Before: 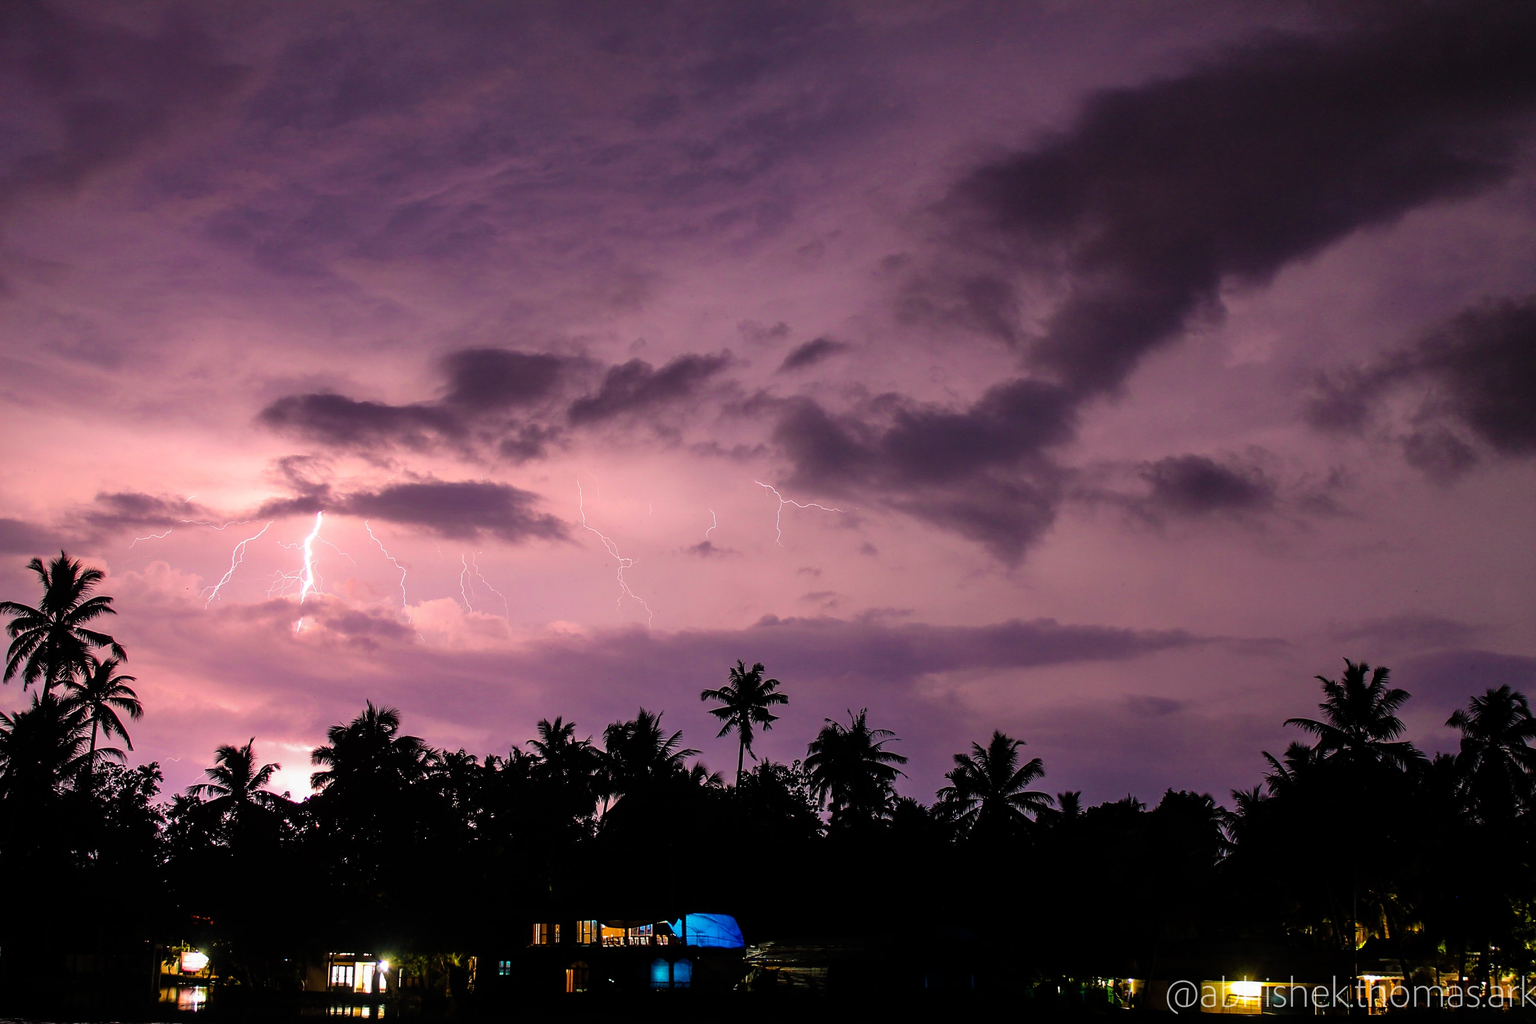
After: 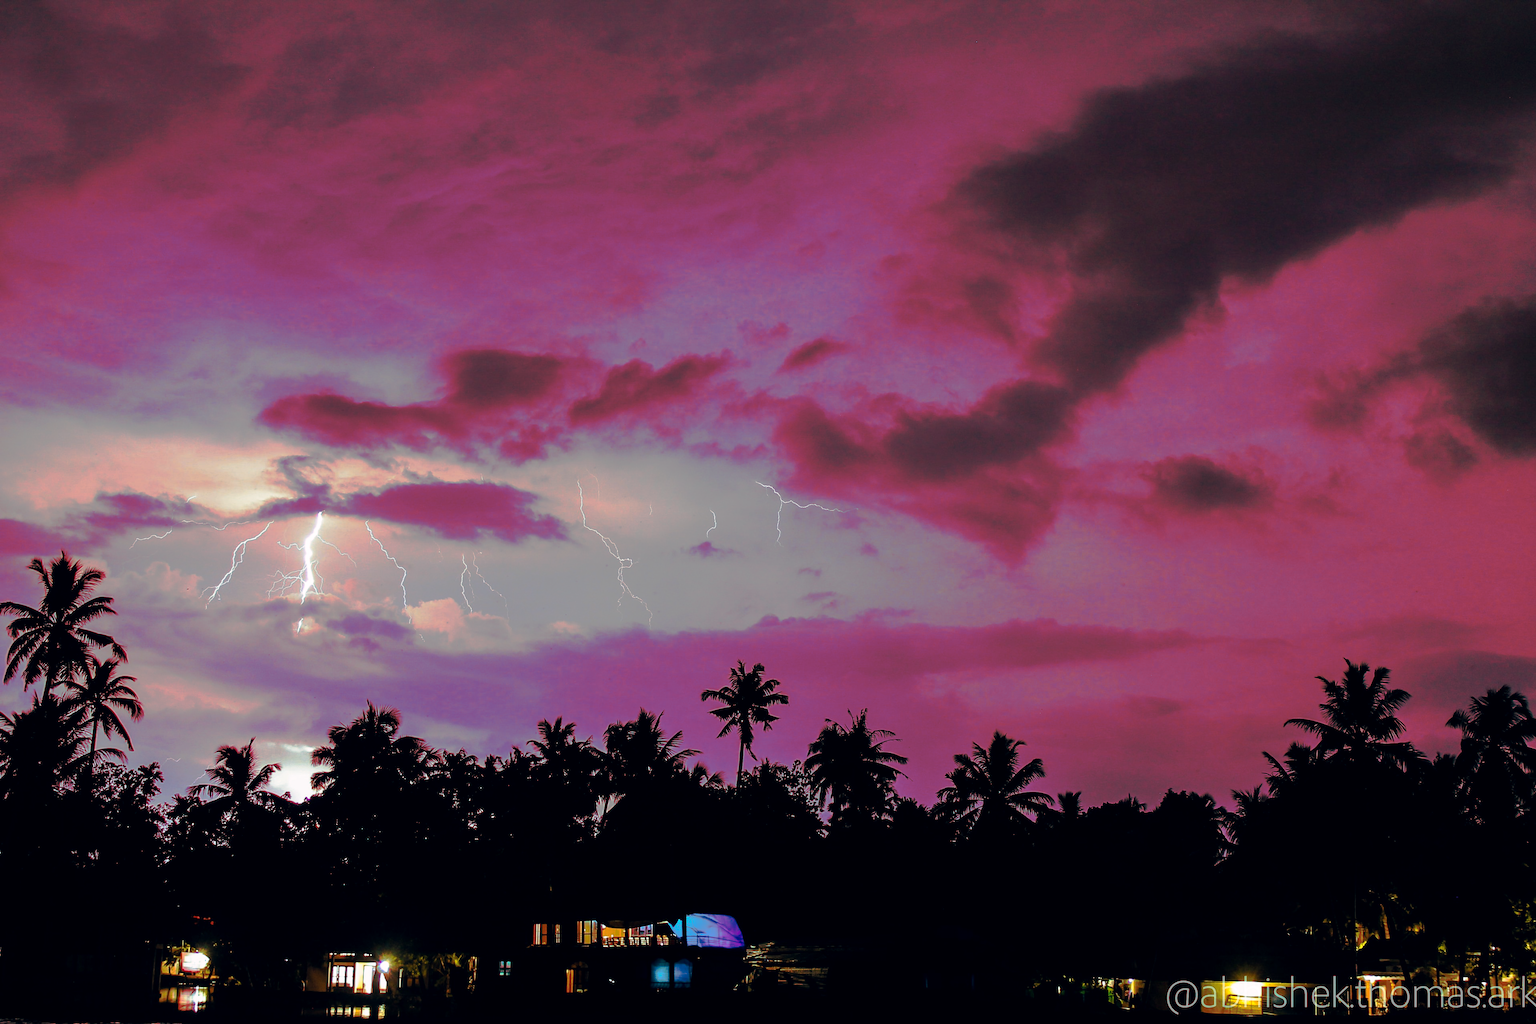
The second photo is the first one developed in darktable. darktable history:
tone curve: curves: ch0 [(0, 0) (0.003, 0.005) (0.011, 0.012) (0.025, 0.026) (0.044, 0.046) (0.069, 0.071) (0.1, 0.098) (0.136, 0.135) (0.177, 0.178) (0.224, 0.217) (0.277, 0.274) (0.335, 0.335) (0.399, 0.442) (0.468, 0.543) (0.543, 0.6) (0.623, 0.628) (0.709, 0.679) (0.801, 0.782) (0.898, 0.904) (1, 1)], preserve colors none
color look up table: target L [94.28, 89.23, 91.91, 91.03, 76.99, 73.56, 67.89, 73.67, 62.48, 35.17, 17.55, 200.2, 94.4, 82.06, 79.91, 69.3, 60.14, 49.63, 47.66, 49.71, 27.51, 26.85, 32.55, 31.03, 31.69, 3.334, 88.24, 77.12, 76.38, 72.03, 49.64, 56.74, 43.71, 55.92, 56.13, 53.07, 48.23, 30.99, 39.66, 41.18, 30.98, 4.826, 70.93, 65.53, 52.44, 40.14, 33.56, 27.38, 11.14], target a [-14.68, -45.71, -23.99, -41.58, -80.34, -30.16, -83.14, -2.25, -64.33, -26.08, -25.71, 0, 1.594, 14.22, 3.728, 44.9, 75.8, 3.731, -6.219, 45.18, 43.34, 44.4, 8.259, 41.53, 45.09, 12.99, 6.934, 36.36, 15.16, -21.9, 7.731, 40.94, 24.81, 60.76, 45.57, 86.71, 80.35, 37.3, 30.24, 66.01, 9.478, 24.75, -48.57, -40.08, -29.58, -16.55, -7.597, -8.534, -12.19], target b [30.52, 89.42, 7.032, 66.92, 32.99, 36.84, 65.47, 67.44, 20.94, 33.58, 24.59, 0, 17.67, 45.71, 75.91, 67.72, 20.13, 1.724, 29.2, 29.28, 39.68, -1.74, 39.61, 42.94, 15.06, 2.938, -13.34, -14.97, -31.11, -4.703, -37.79, -40.97, -54.78, -65.4, 15.81, -28.51, -62.07, -19.22, -12.83, -47.14, -38.01, -39.18, -33.43, -48.56, -32.89, -5.014, -14.7, -3.053, -3.693], num patches 49
